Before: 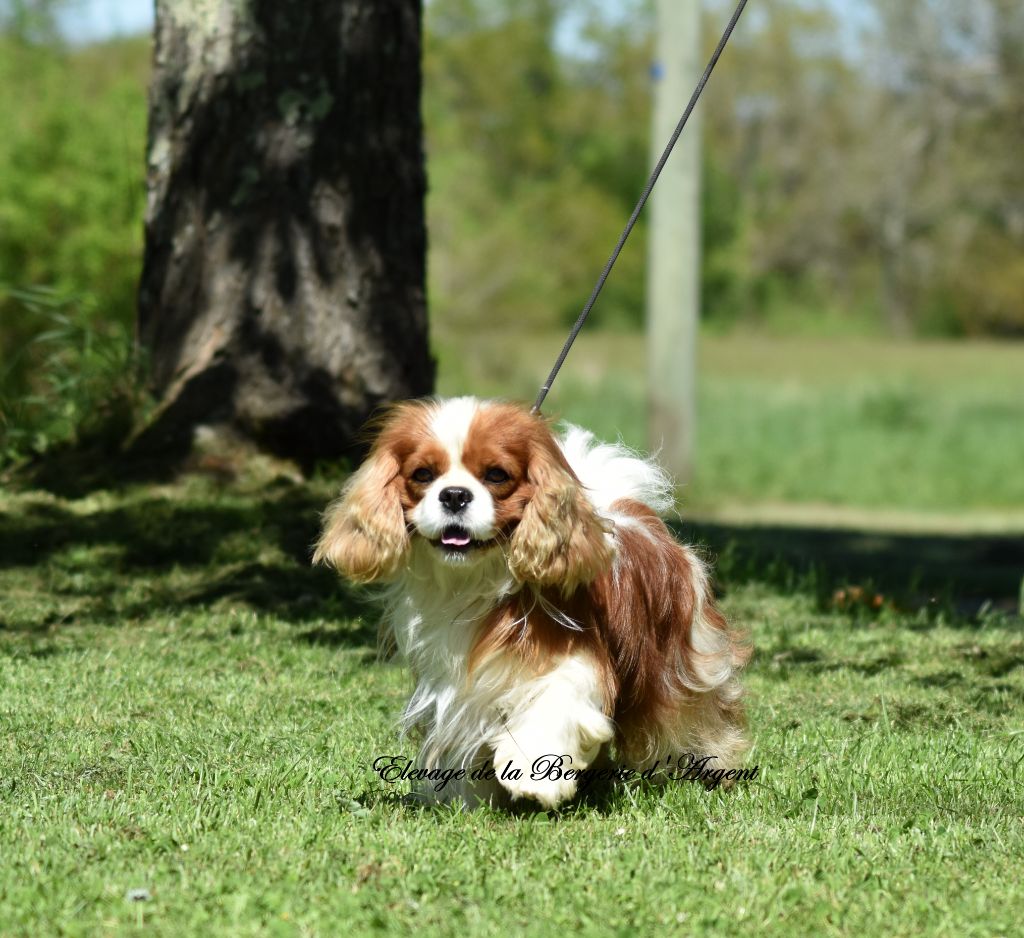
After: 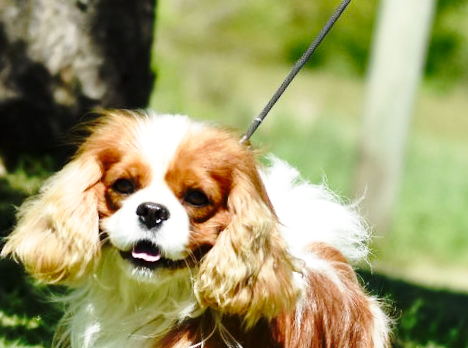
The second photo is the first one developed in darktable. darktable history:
crop: left 31.751%, top 32.172%, right 27.8%, bottom 35.83%
shadows and highlights: shadows 60, soften with gaussian
base curve: curves: ch0 [(0, 0) (0.032, 0.037) (0.105, 0.228) (0.435, 0.76) (0.856, 0.983) (1, 1)], preserve colors none
rotate and perspective: rotation 9.12°, automatic cropping off
